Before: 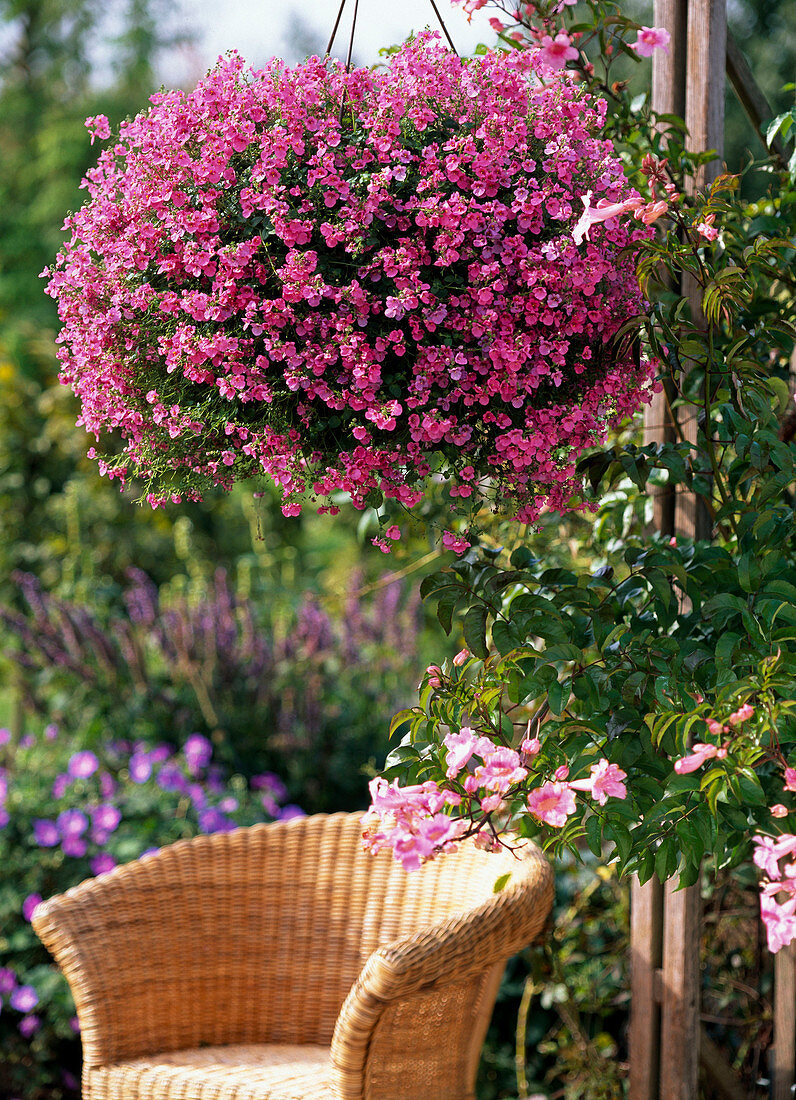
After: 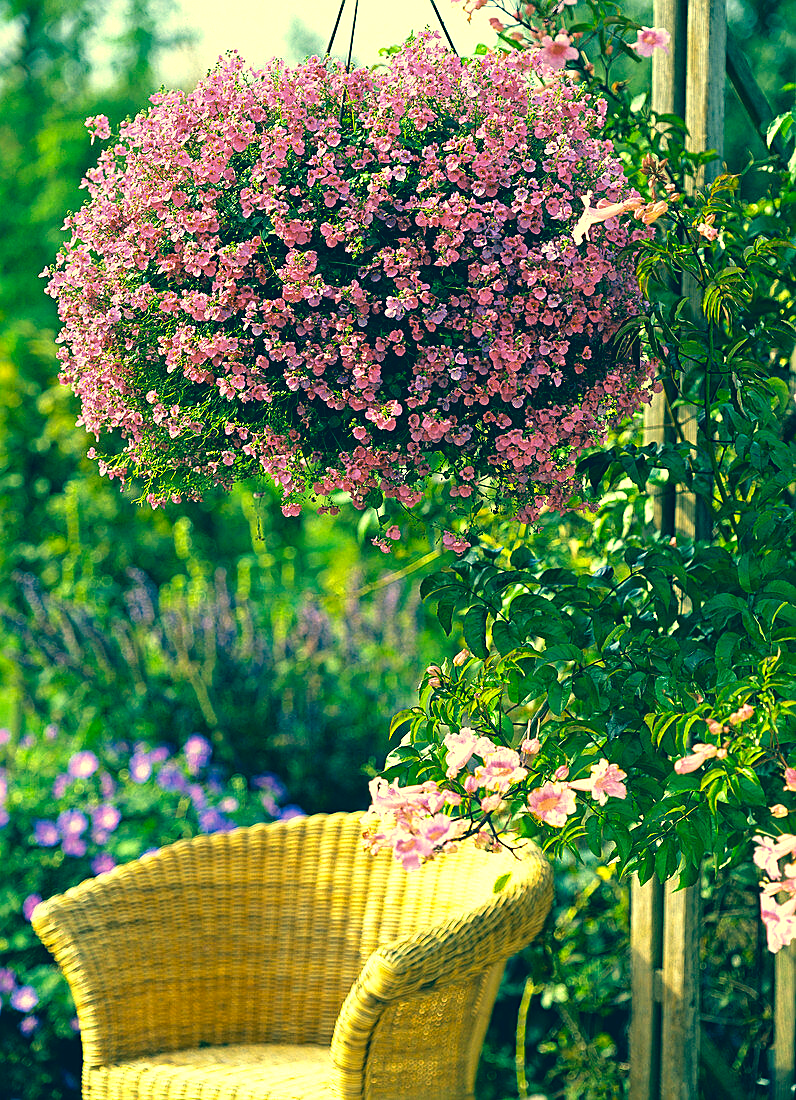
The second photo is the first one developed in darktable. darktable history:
sharpen: on, module defaults
color correction: highlights a* -15.76, highlights b* 39.95, shadows a* -39.4, shadows b* -25.39
exposure: black level correction 0, exposure 0.695 EV, compensate highlight preservation false
contrast equalizer: octaves 7, y [[0.502, 0.505, 0.512, 0.529, 0.564, 0.588], [0.5 ×6], [0.502, 0.505, 0.512, 0.529, 0.564, 0.588], [0, 0.001, 0.001, 0.004, 0.008, 0.011], [0, 0.001, 0.001, 0.004, 0.008, 0.011]], mix -0.199
